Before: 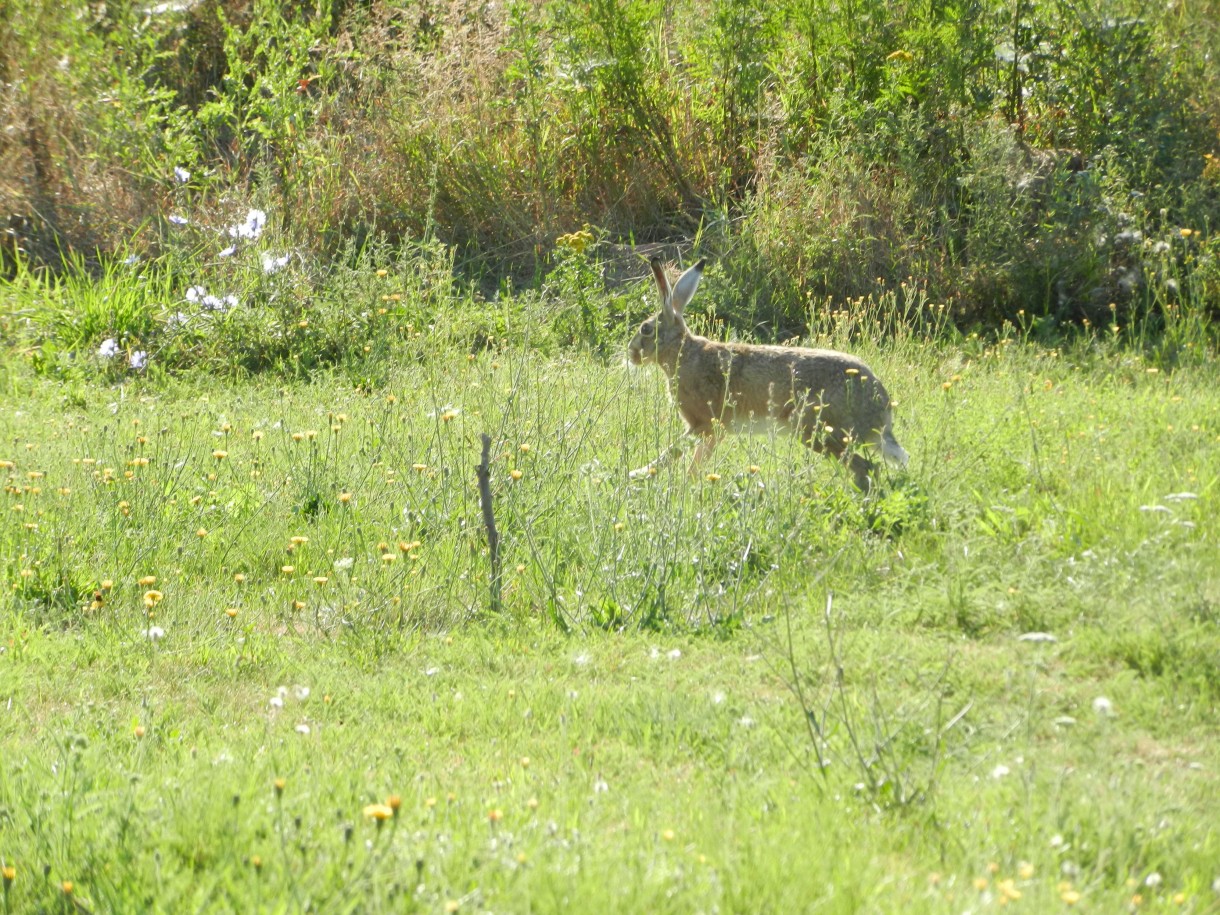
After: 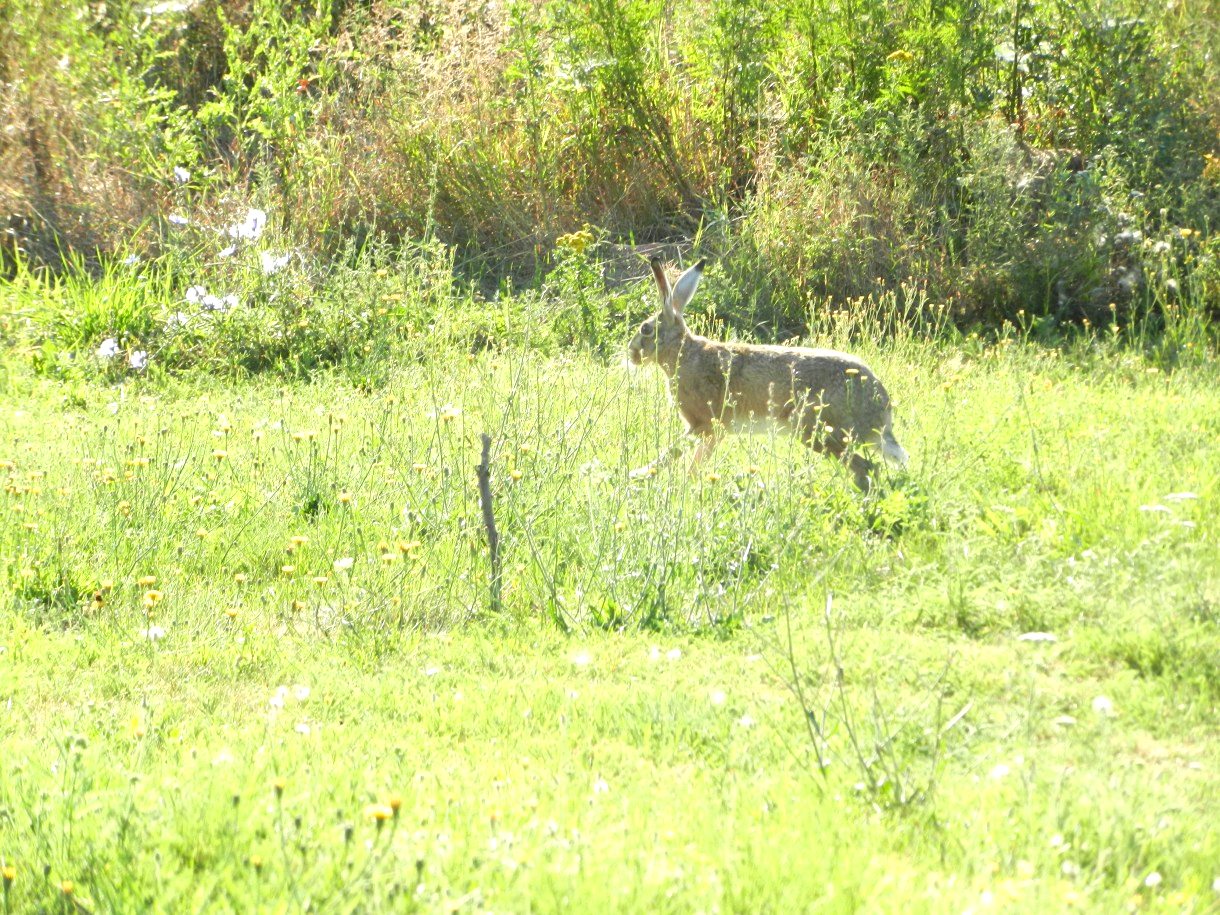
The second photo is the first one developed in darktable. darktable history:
exposure: exposure 0.655 EV, compensate highlight preservation false
